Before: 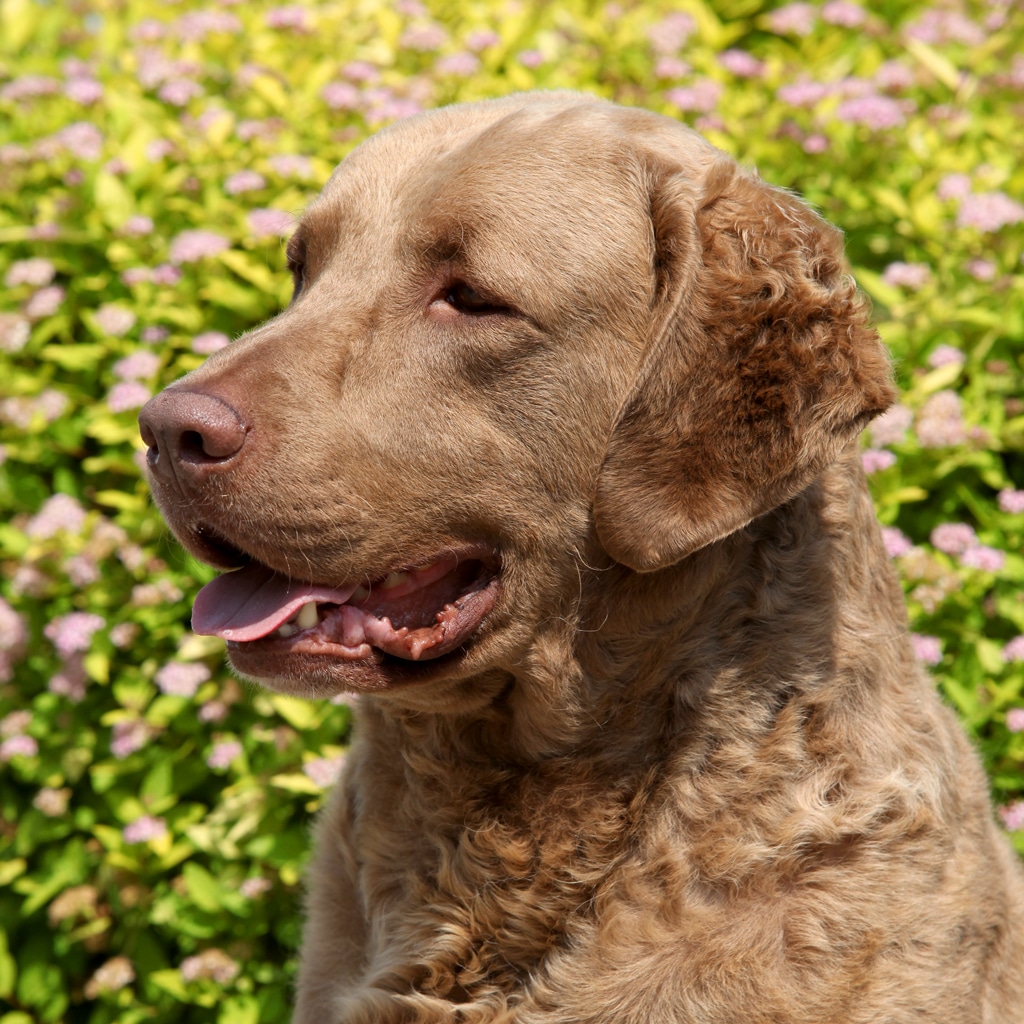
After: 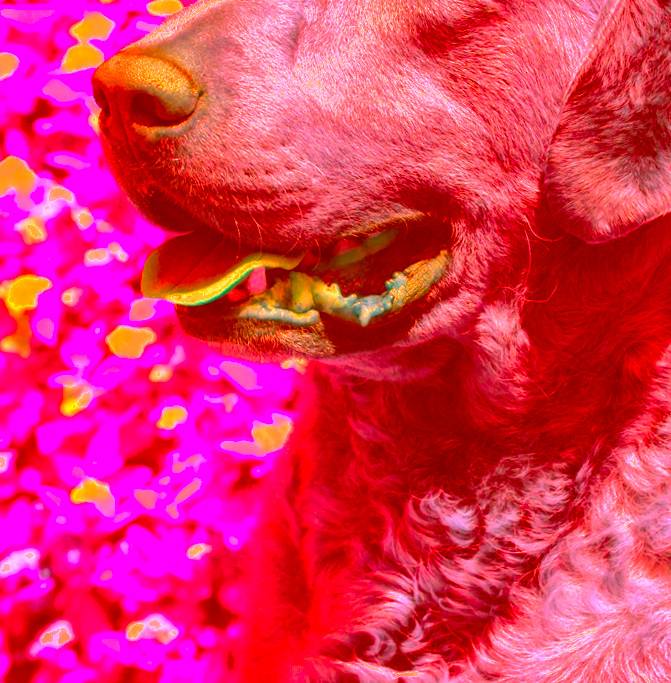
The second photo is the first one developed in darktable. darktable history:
color correction: highlights a* -39.35, highlights b* -39.58, shadows a* -39.26, shadows b* -39.51, saturation -2.95
exposure: black level correction -0.005, exposure 1.004 EV, compensate exposure bias true, compensate highlight preservation false
local contrast: on, module defaults
shadows and highlights: shadows 40.15, highlights -59.82
crop and rotate: angle -1.05°, left 4.032%, top 32.086%, right 29.165%
